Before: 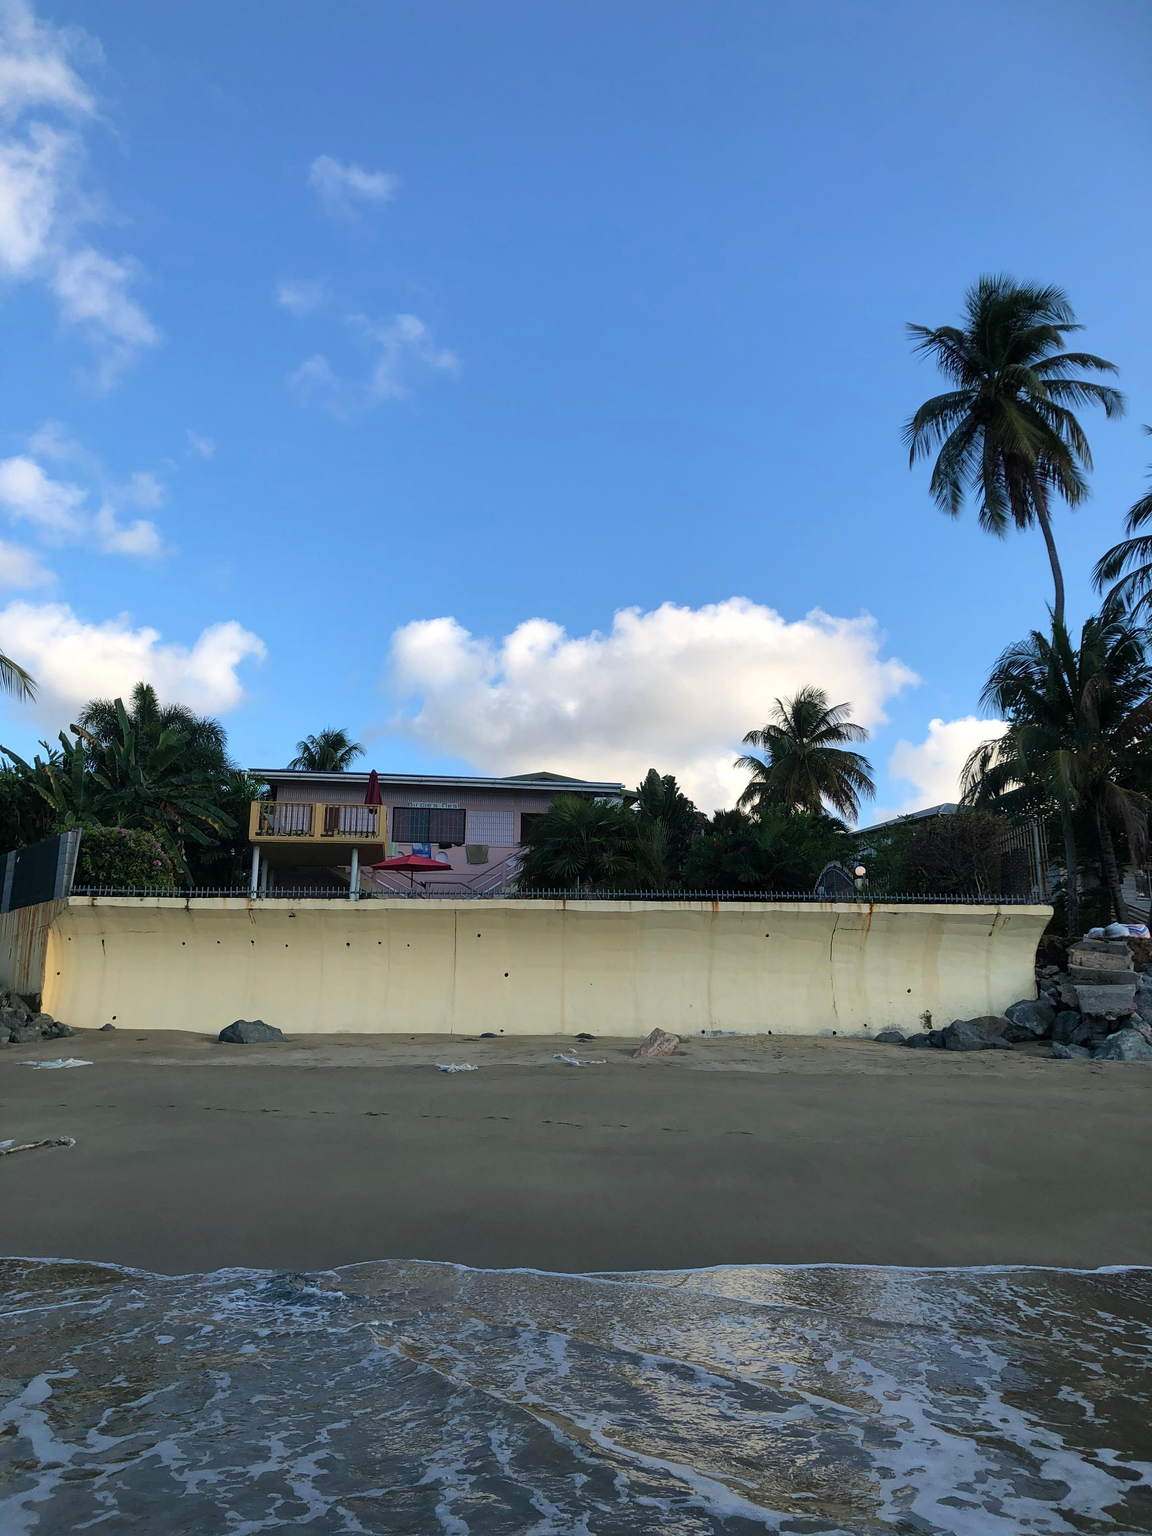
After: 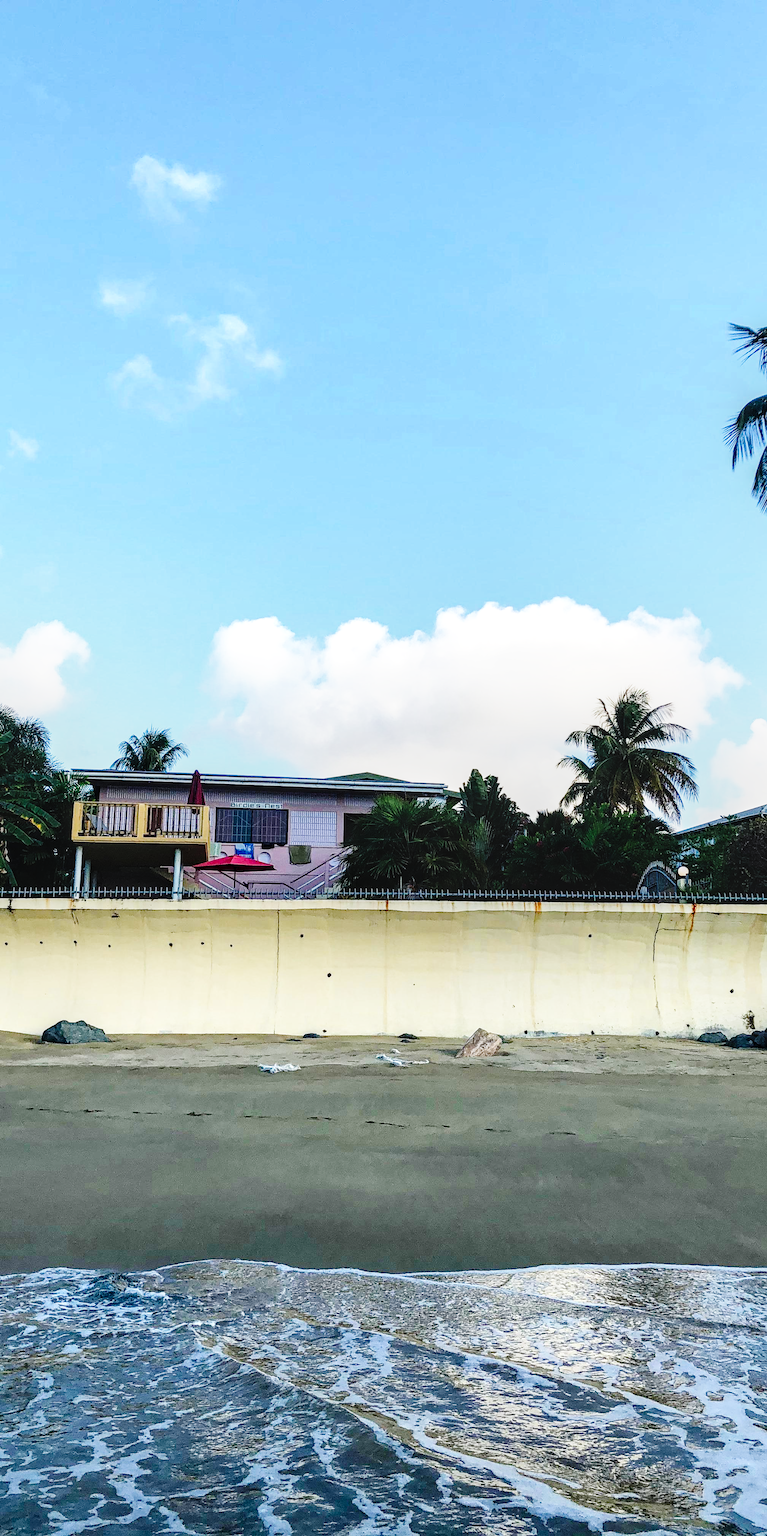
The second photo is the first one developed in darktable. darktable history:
local contrast: highlights 35%, detail 135%
base curve: curves: ch0 [(0, 0) (0, 0) (0.002, 0.001) (0.008, 0.003) (0.019, 0.011) (0.037, 0.037) (0.064, 0.11) (0.102, 0.232) (0.152, 0.379) (0.216, 0.524) (0.296, 0.665) (0.394, 0.789) (0.512, 0.881) (0.651, 0.945) (0.813, 0.986) (1, 1)], preserve colors none
crop: left 15.419%, right 17.914%
haze removal: compatibility mode true, adaptive false
exposure: exposure 0.29 EV, compensate highlight preservation false
